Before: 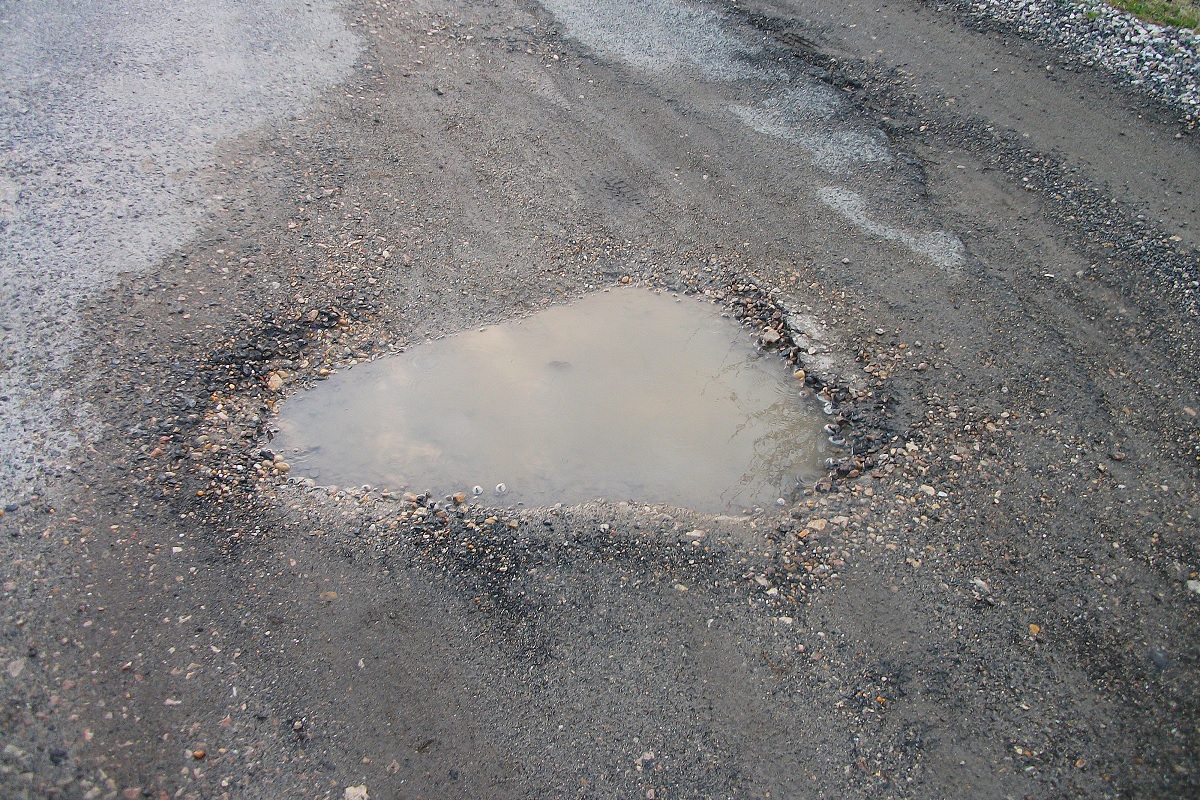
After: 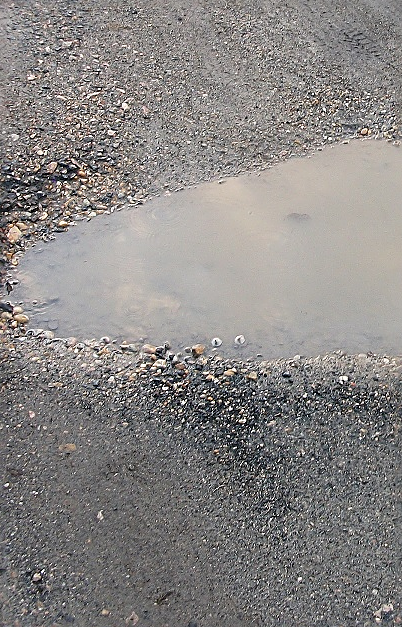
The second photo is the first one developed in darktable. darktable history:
crop and rotate: left 21.77%, top 18.528%, right 44.676%, bottom 2.997%
sharpen: radius 2.543, amount 0.636
